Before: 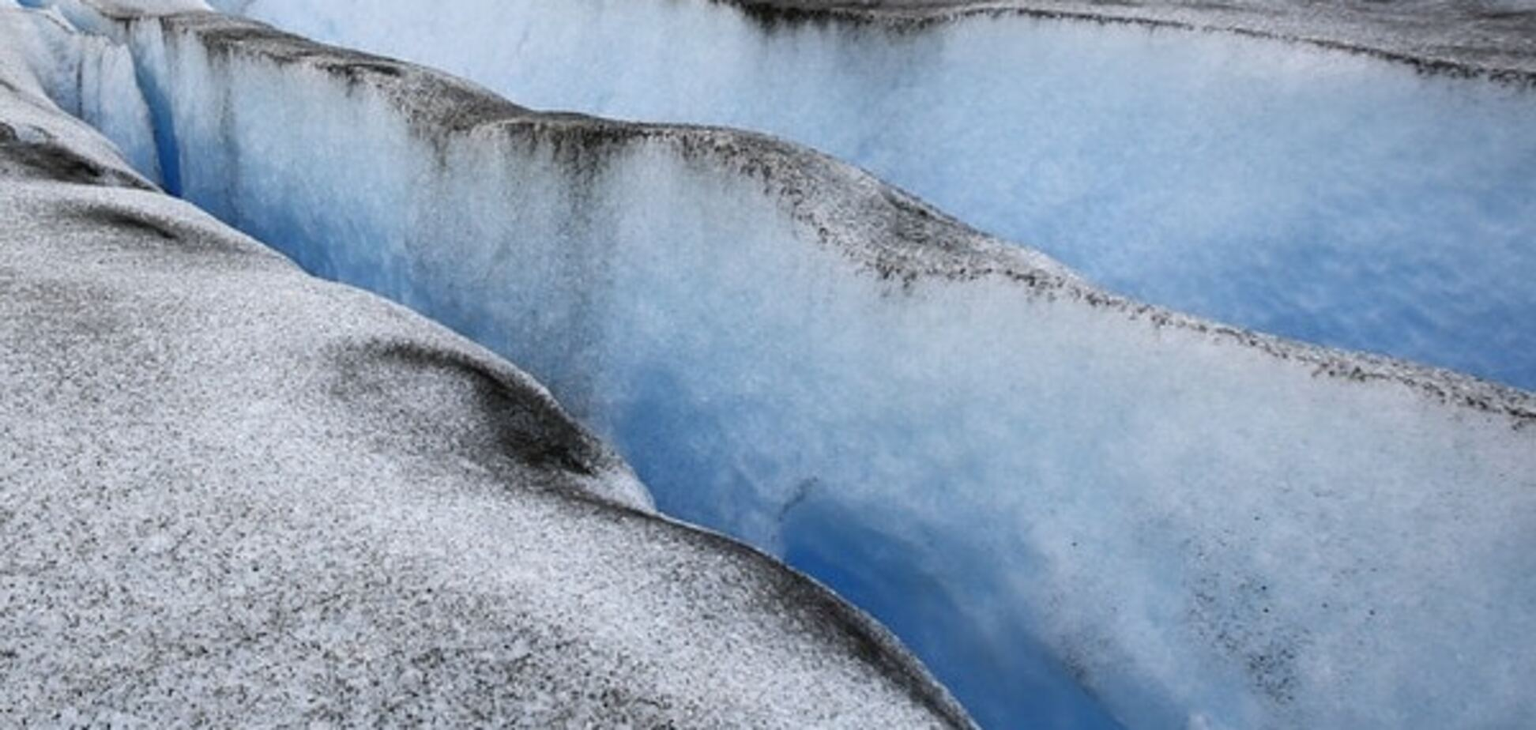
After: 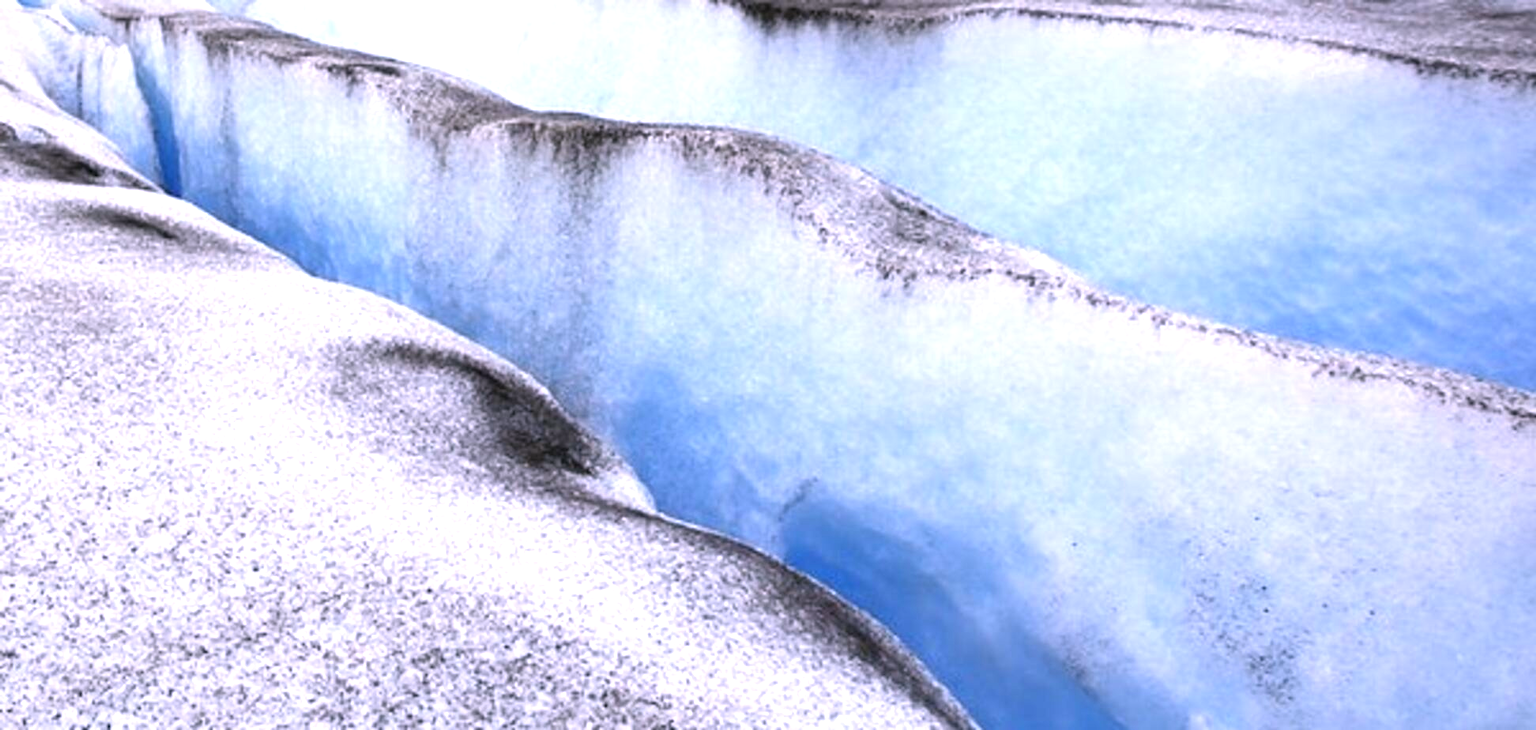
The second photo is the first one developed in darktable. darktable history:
exposure: exposure 0.943 EV, compensate highlight preservation false
white balance: red 1.066, blue 1.119
